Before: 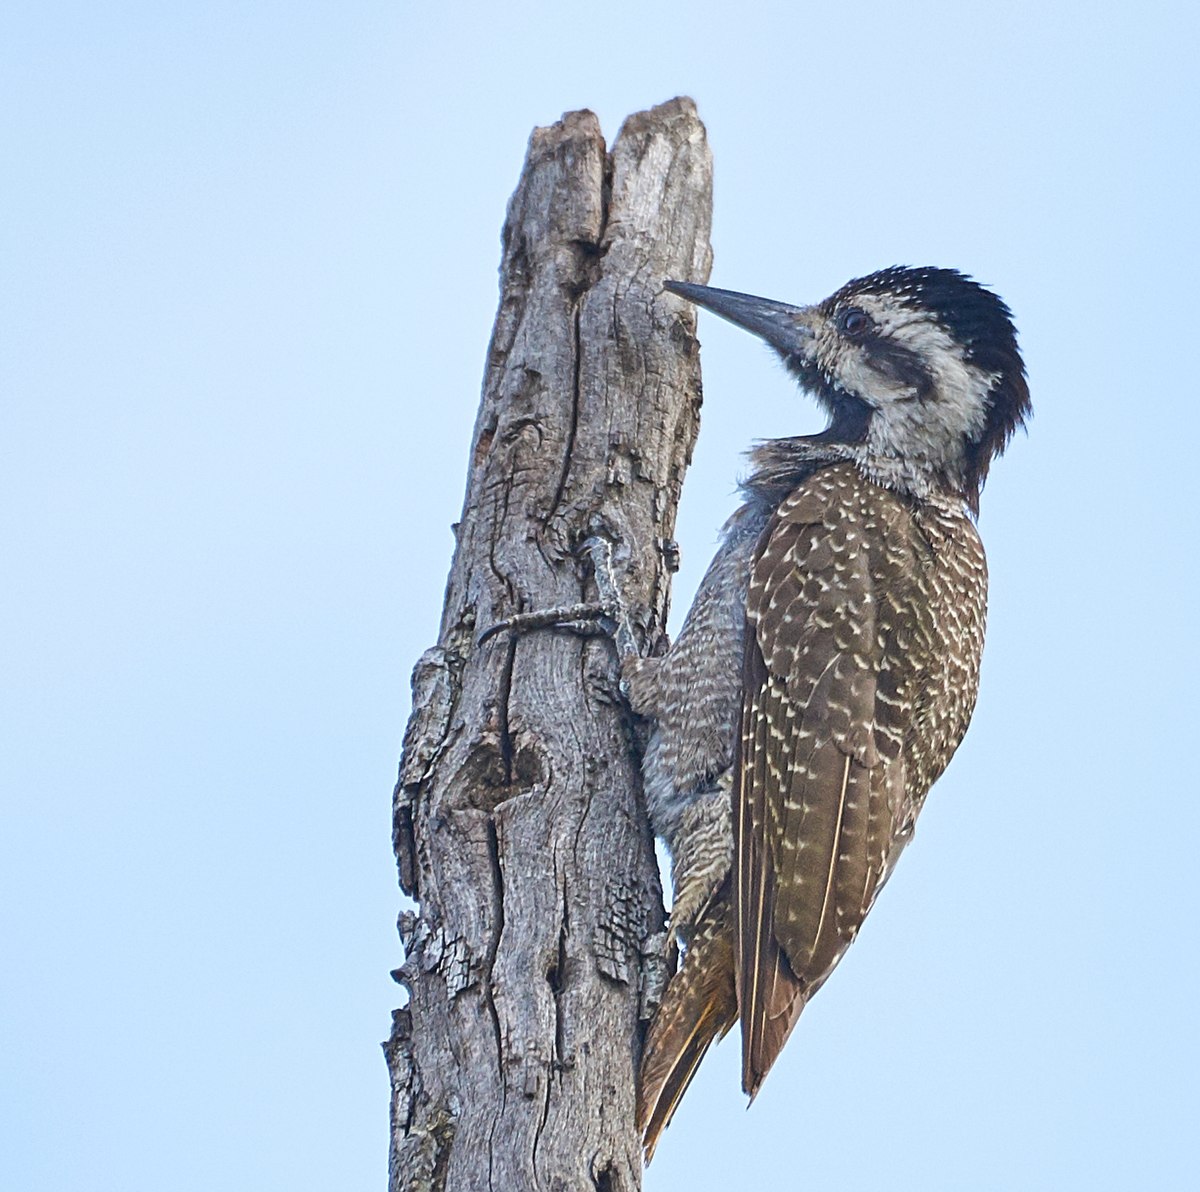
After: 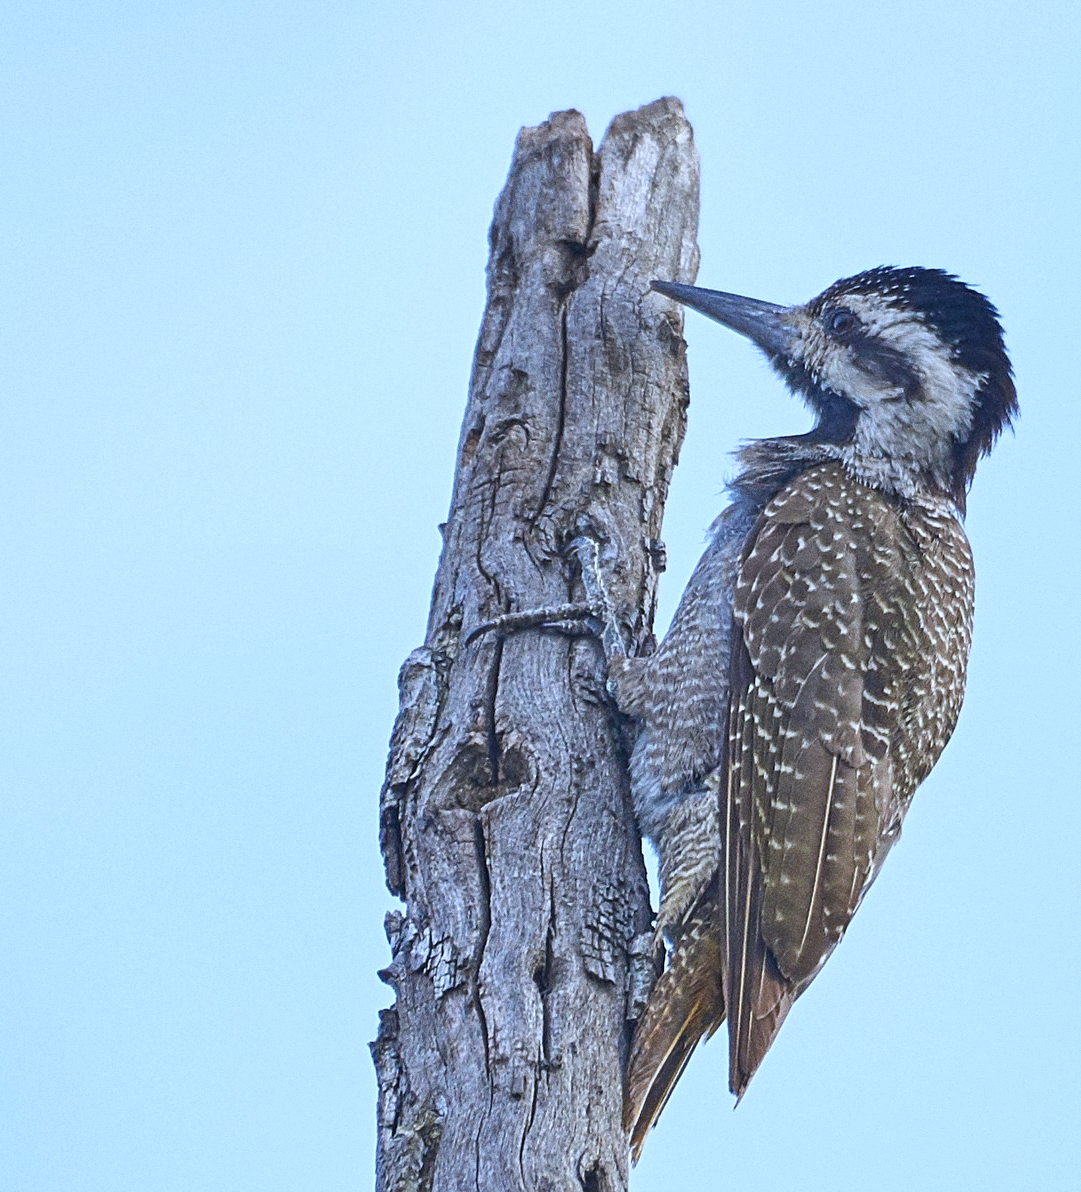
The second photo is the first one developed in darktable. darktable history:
grain: coarseness 0.09 ISO
crop and rotate: left 1.088%, right 8.807%
white balance: red 0.926, green 1.003, blue 1.133
